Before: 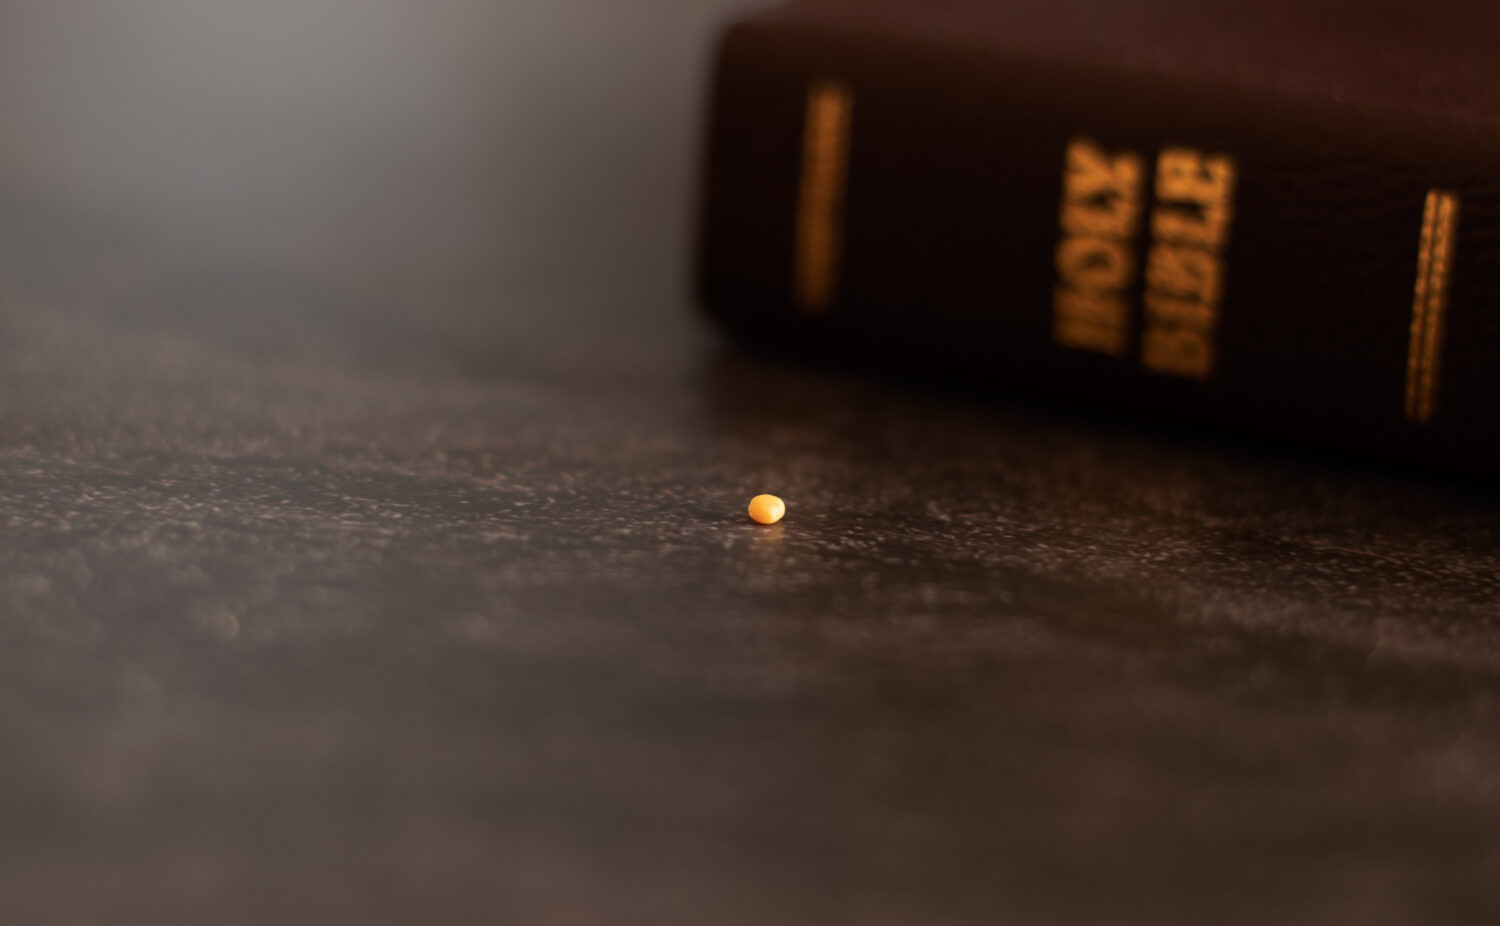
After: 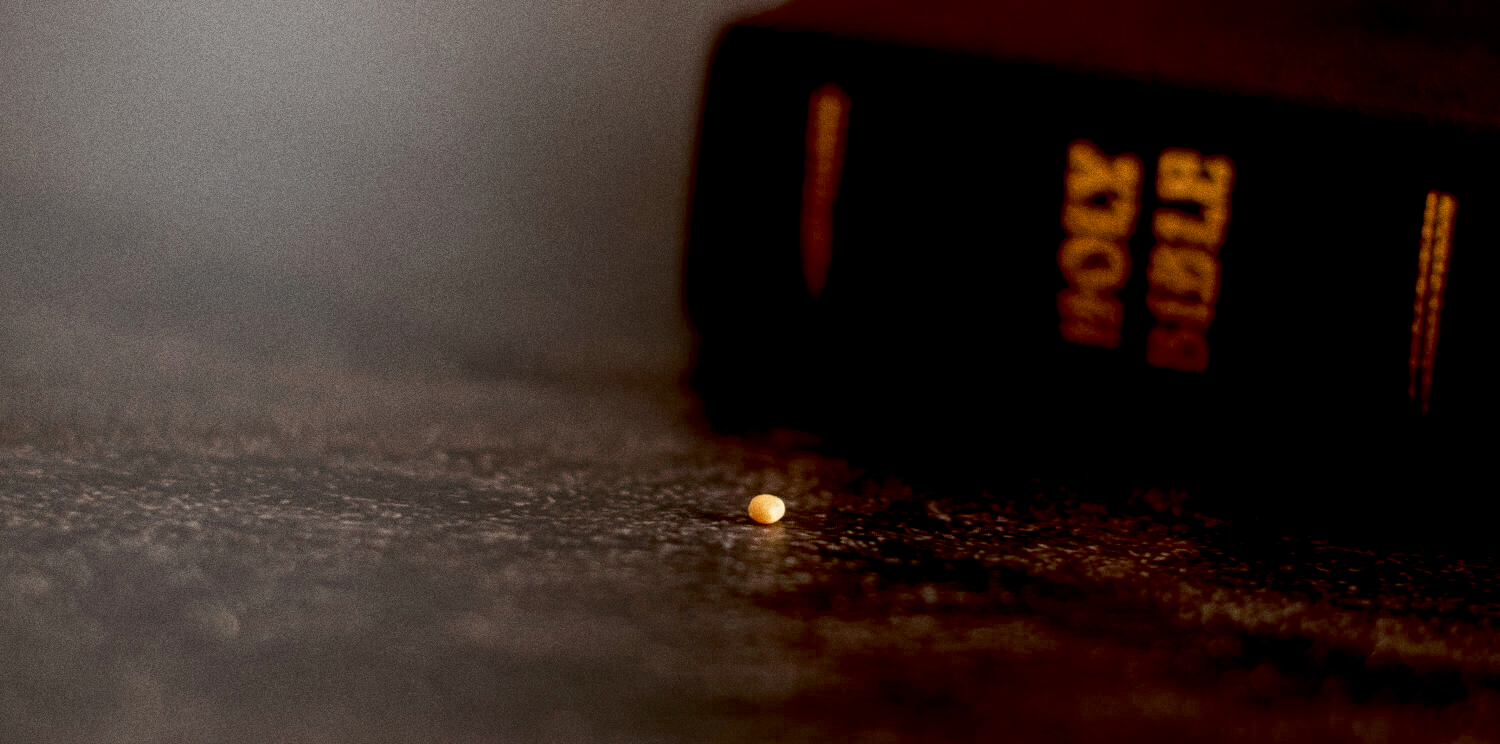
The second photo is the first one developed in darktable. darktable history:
crop: bottom 19.644%
exposure: black level correction 0.025, exposure 0.182 EV, compensate highlight preservation false
shadows and highlights: shadows 0, highlights 40
grain: coarseness 0.09 ISO, strength 40%
color zones: curves: ch0 [(0, 0.5) (0.125, 0.4) (0.25, 0.5) (0.375, 0.4) (0.5, 0.4) (0.625, 0.35) (0.75, 0.35) (0.875, 0.5)]; ch1 [(0, 0.35) (0.125, 0.45) (0.25, 0.35) (0.375, 0.35) (0.5, 0.35) (0.625, 0.35) (0.75, 0.45) (0.875, 0.35)]; ch2 [(0, 0.6) (0.125, 0.5) (0.25, 0.5) (0.375, 0.6) (0.5, 0.6) (0.625, 0.5) (0.75, 0.5) (0.875, 0.5)]
local contrast: on, module defaults
tone equalizer: -7 EV 0.13 EV, smoothing diameter 25%, edges refinement/feathering 10, preserve details guided filter
